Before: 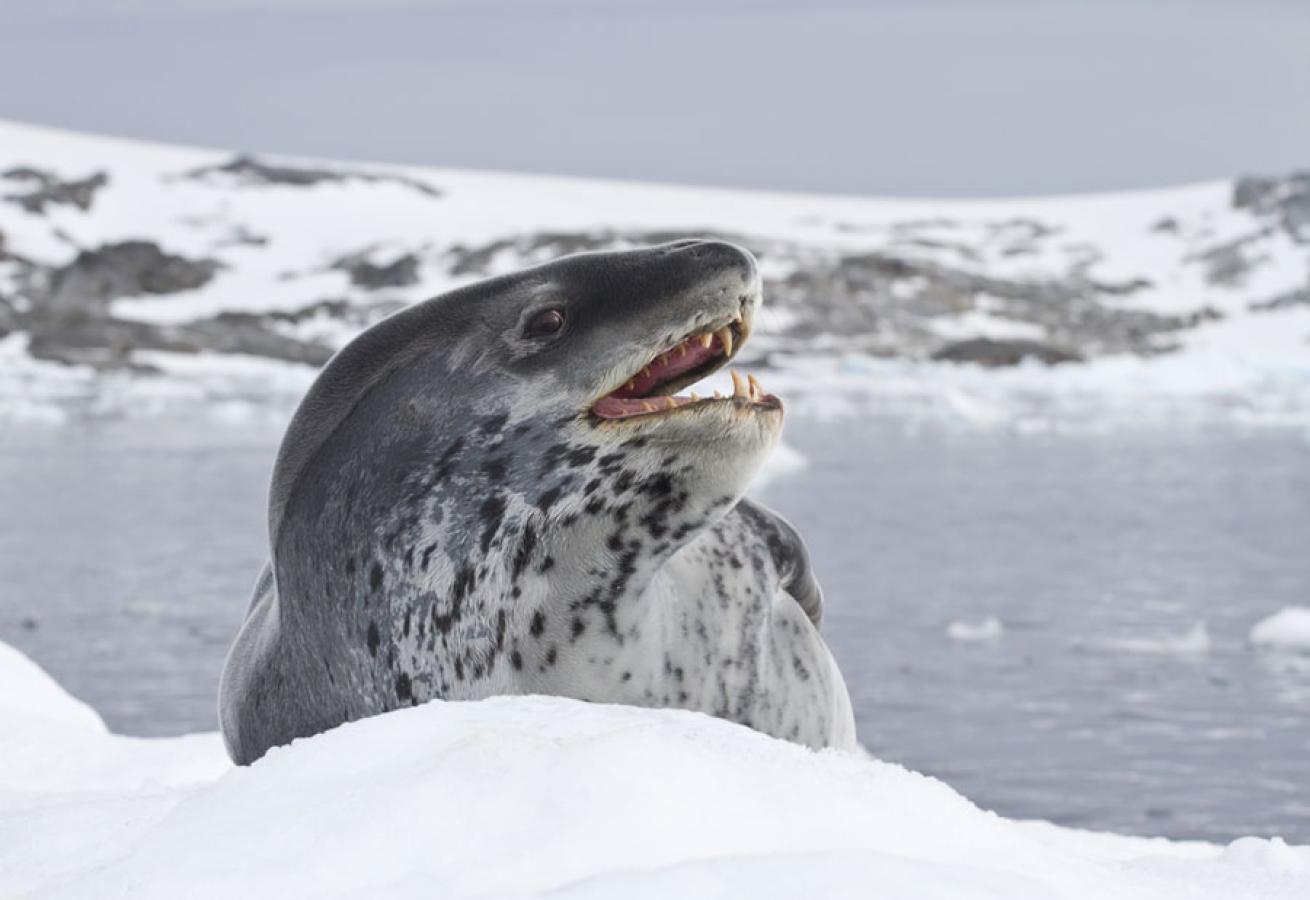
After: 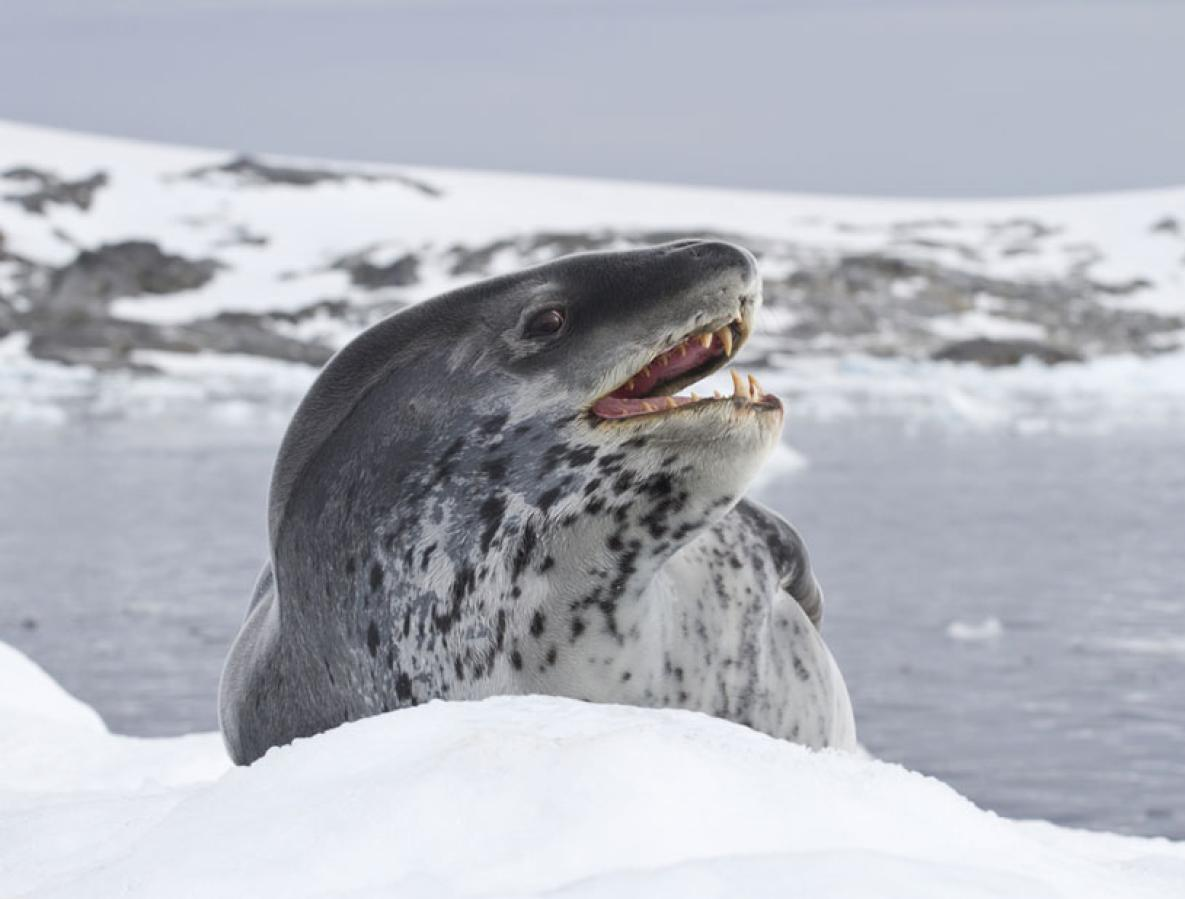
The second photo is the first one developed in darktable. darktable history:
crop: right 9.522%, bottom 0.026%
